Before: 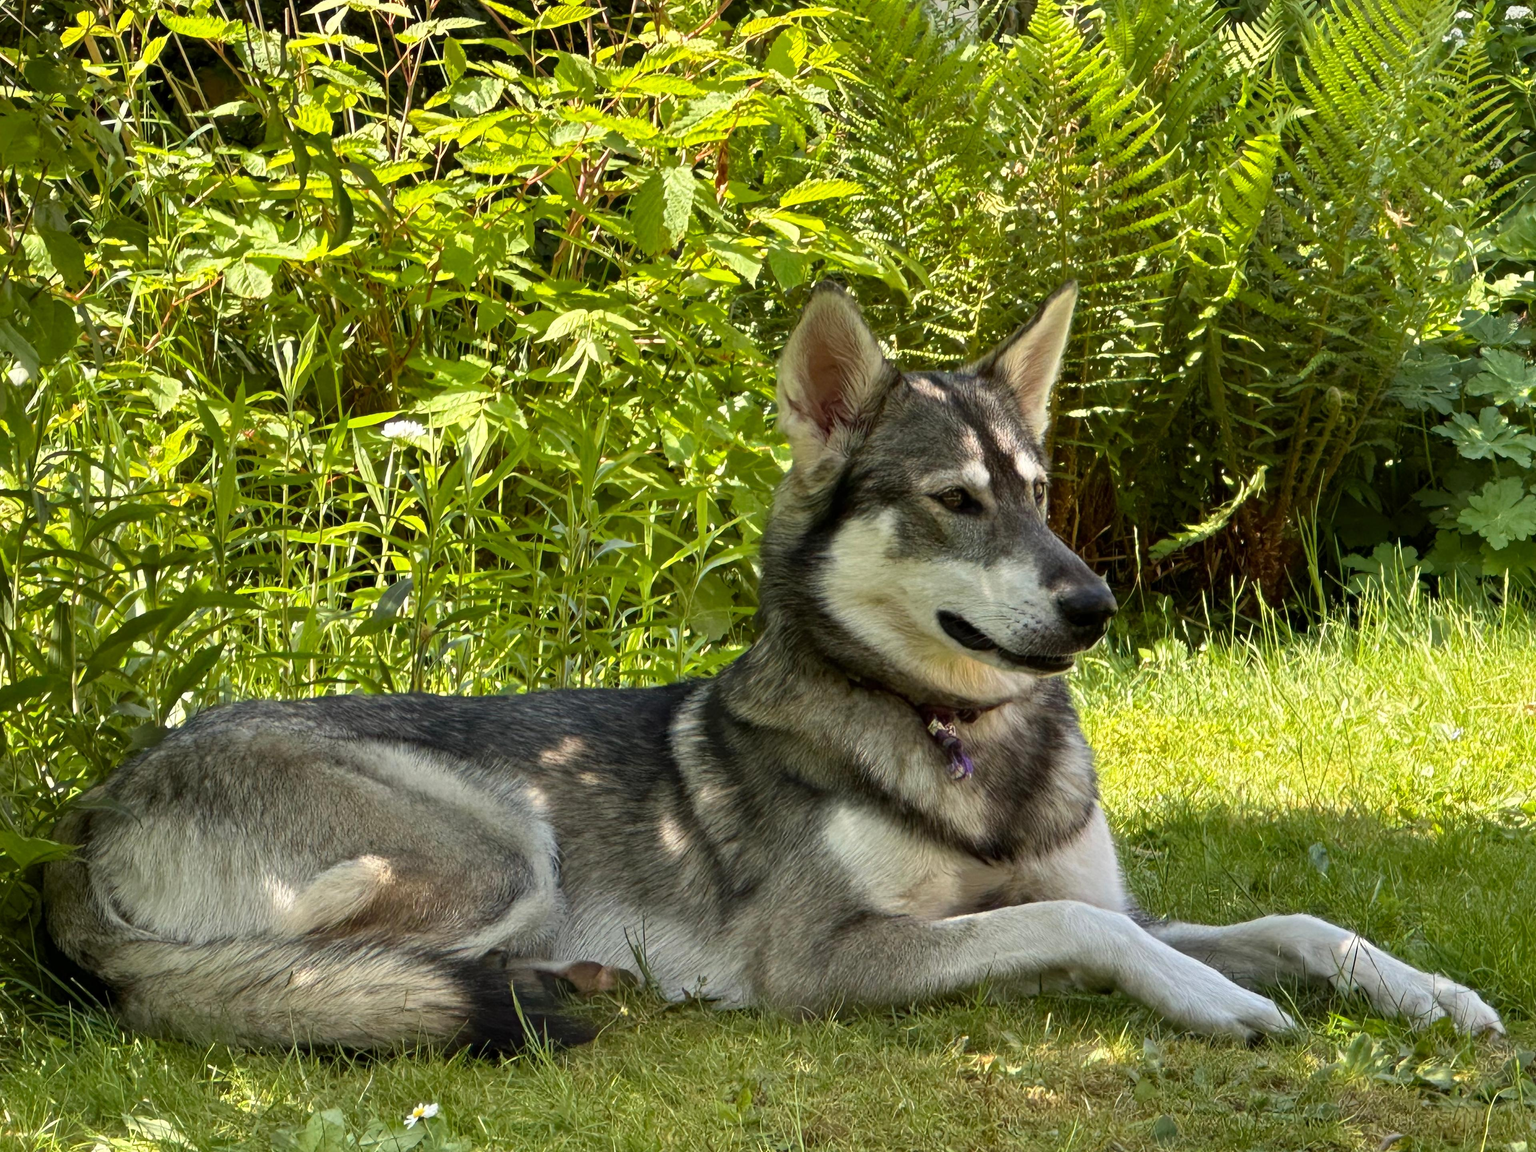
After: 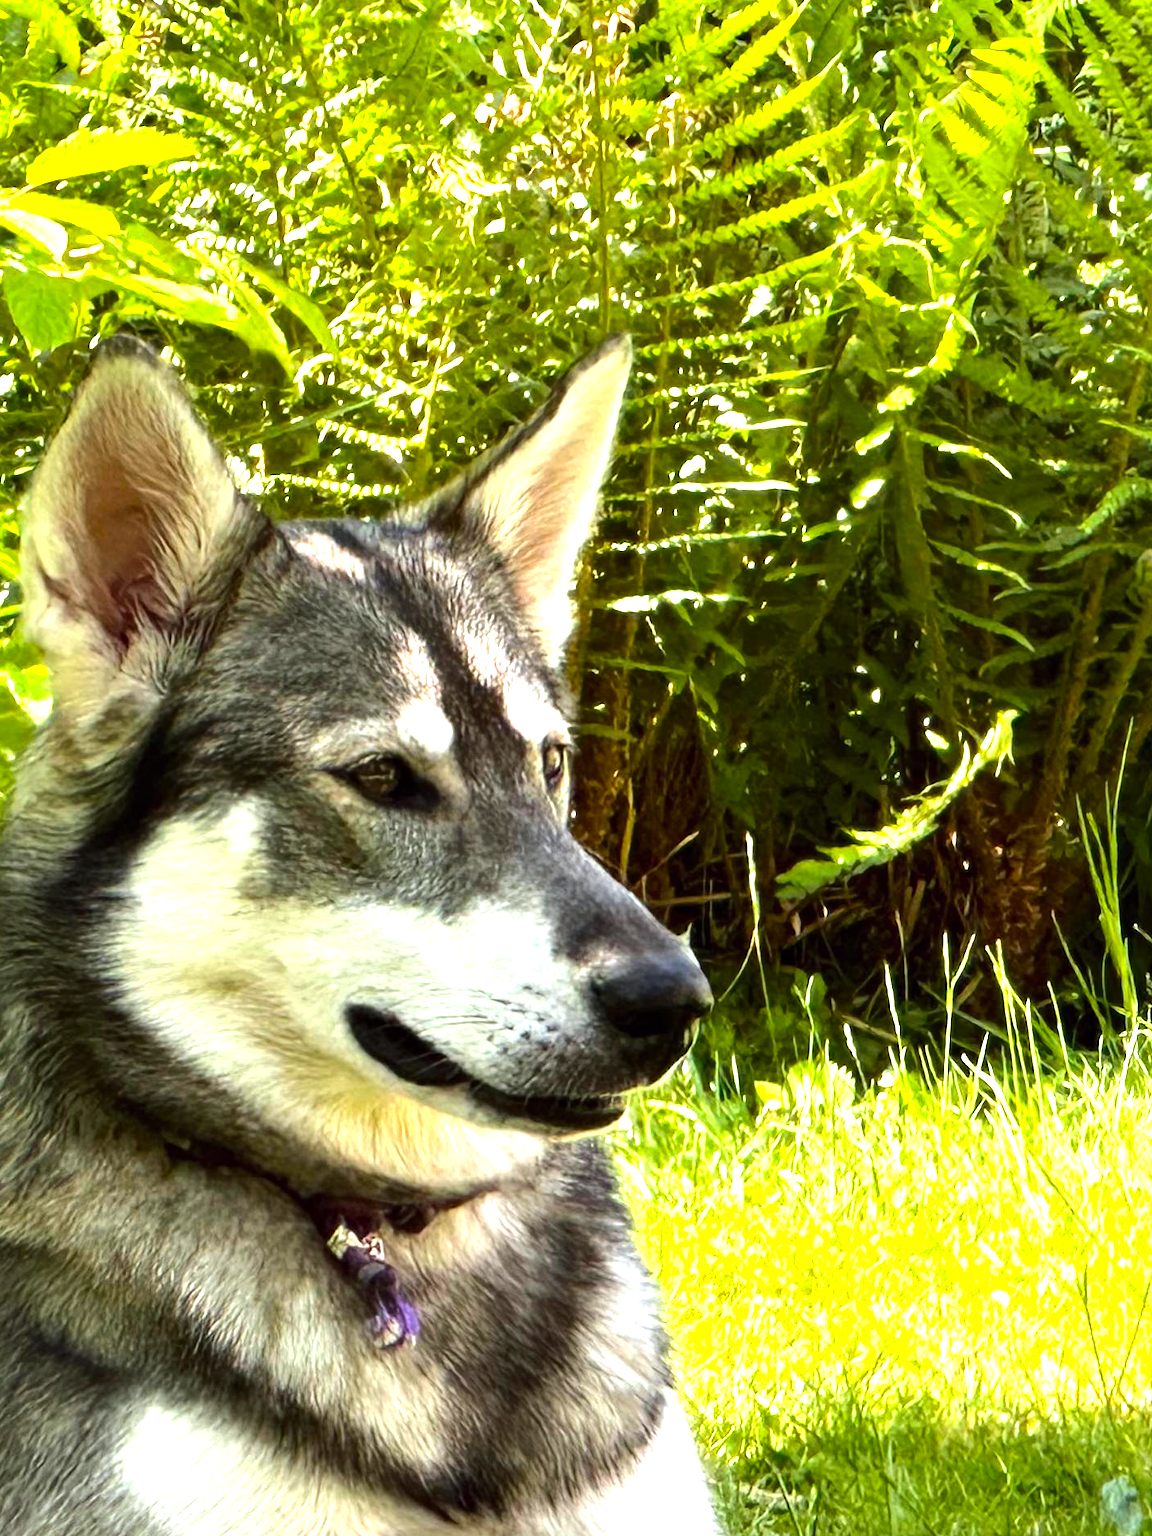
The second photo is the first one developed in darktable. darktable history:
white balance: red 0.982, blue 1.018
crop and rotate: left 49.936%, top 10.094%, right 13.136%, bottom 24.256%
color balance: lift [1, 1, 0.999, 1.001], gamma [1, 1.003, 1.005, 0.995], gain [1, 0.992, 0.988, 1.012], contrast 5%, output saturation 110%
tone equalizer: -8 EV -0.417 EV, -7 EV -0.389 EV, -6 EV -0.333 EV, -5 EV -0.222 EV, -3 EV 0.222 EV, -2 EV 0.333 EV, -1 EV 0.389 EV, +0 EV 0.417 EV, edges refinement/feathering 500, mask exposure compensation -1.57 EV, preserve details no
exposure: exposure 1 EV, compensate highlight preservation false
